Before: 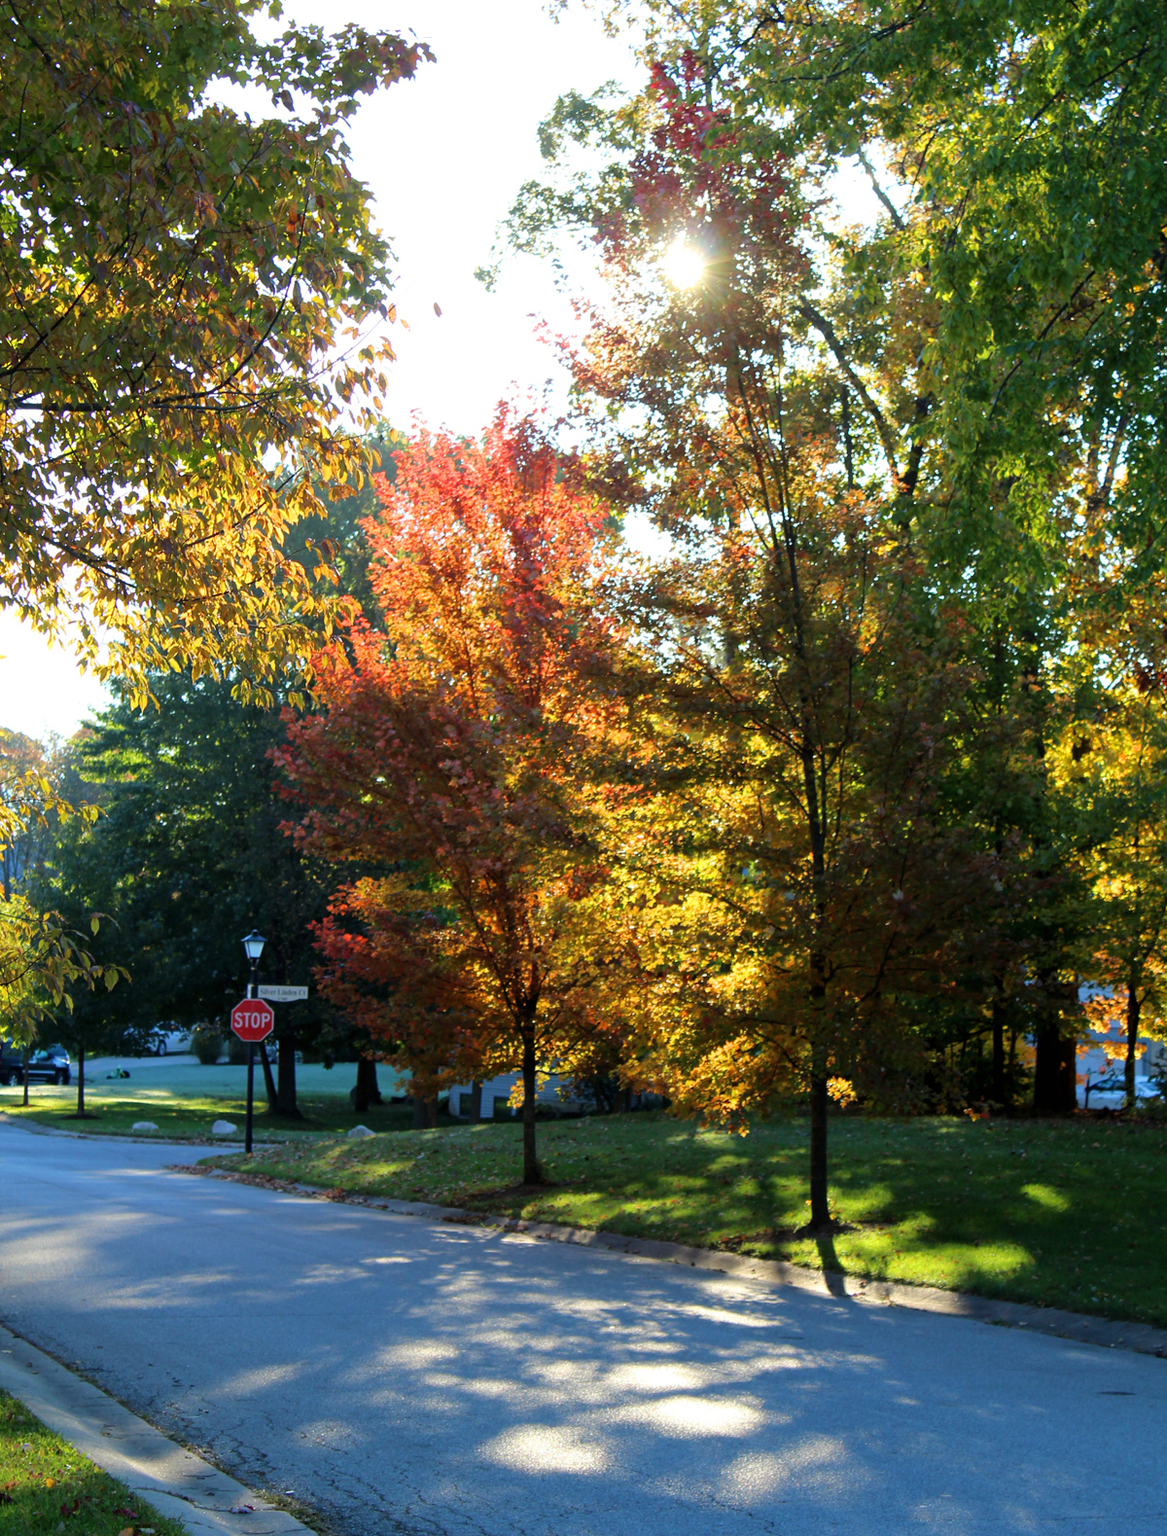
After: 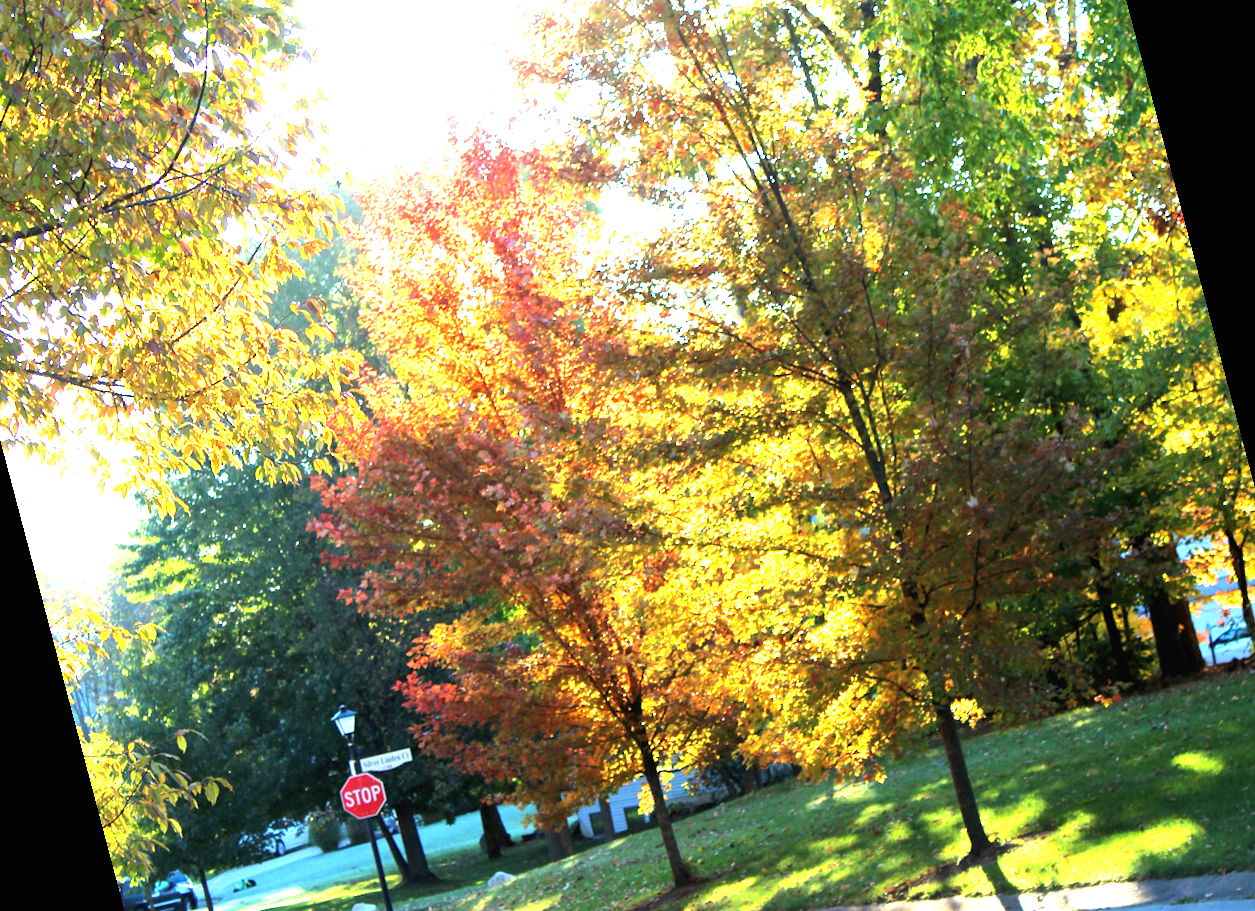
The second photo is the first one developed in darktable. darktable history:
exposure: black level correction 0, exposure 1.975 EV, compensate exposure bias true, compensate highlight preservation false
rotate and perspective: rotation -14.8°, crop left 0.1, crop right 0.903, crop top 0.25, crop bottom 0.748
